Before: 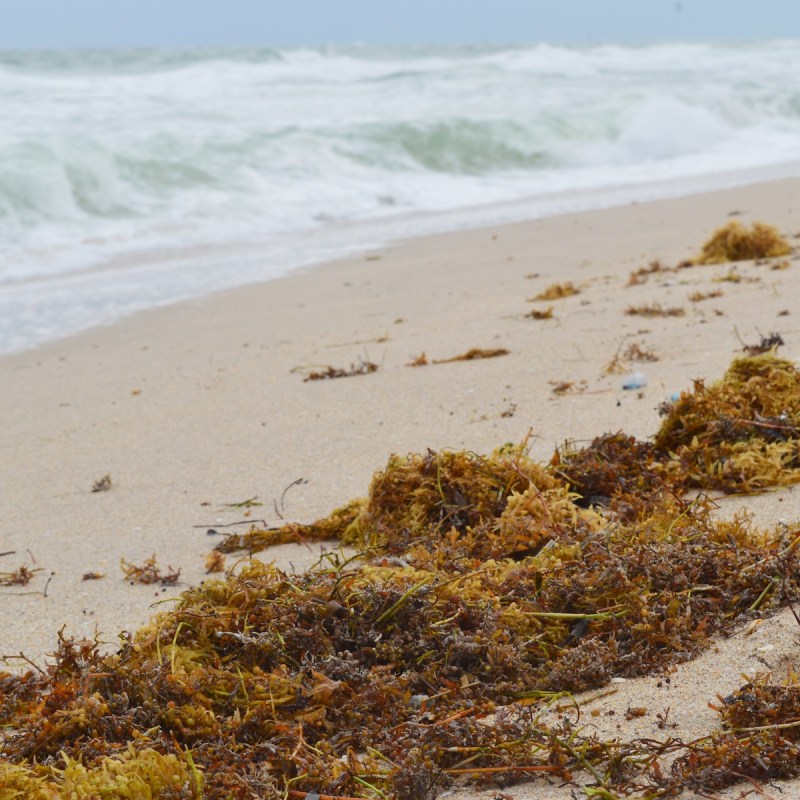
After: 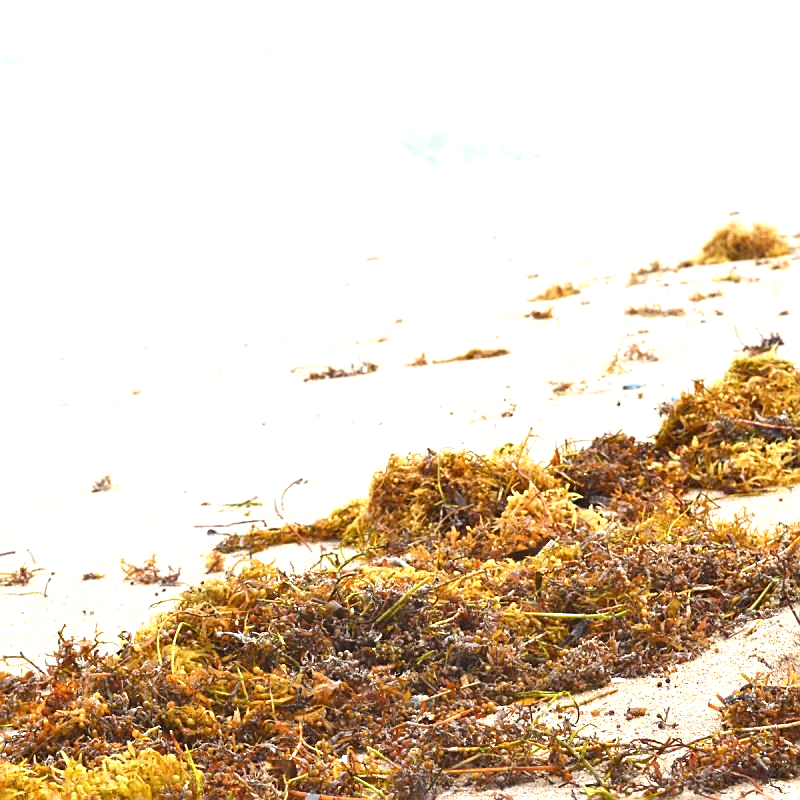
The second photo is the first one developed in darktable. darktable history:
sharpen: on, module defaults
exposure: black level correction 0, exposure 1.392 EV, compensate highlight preservation false
